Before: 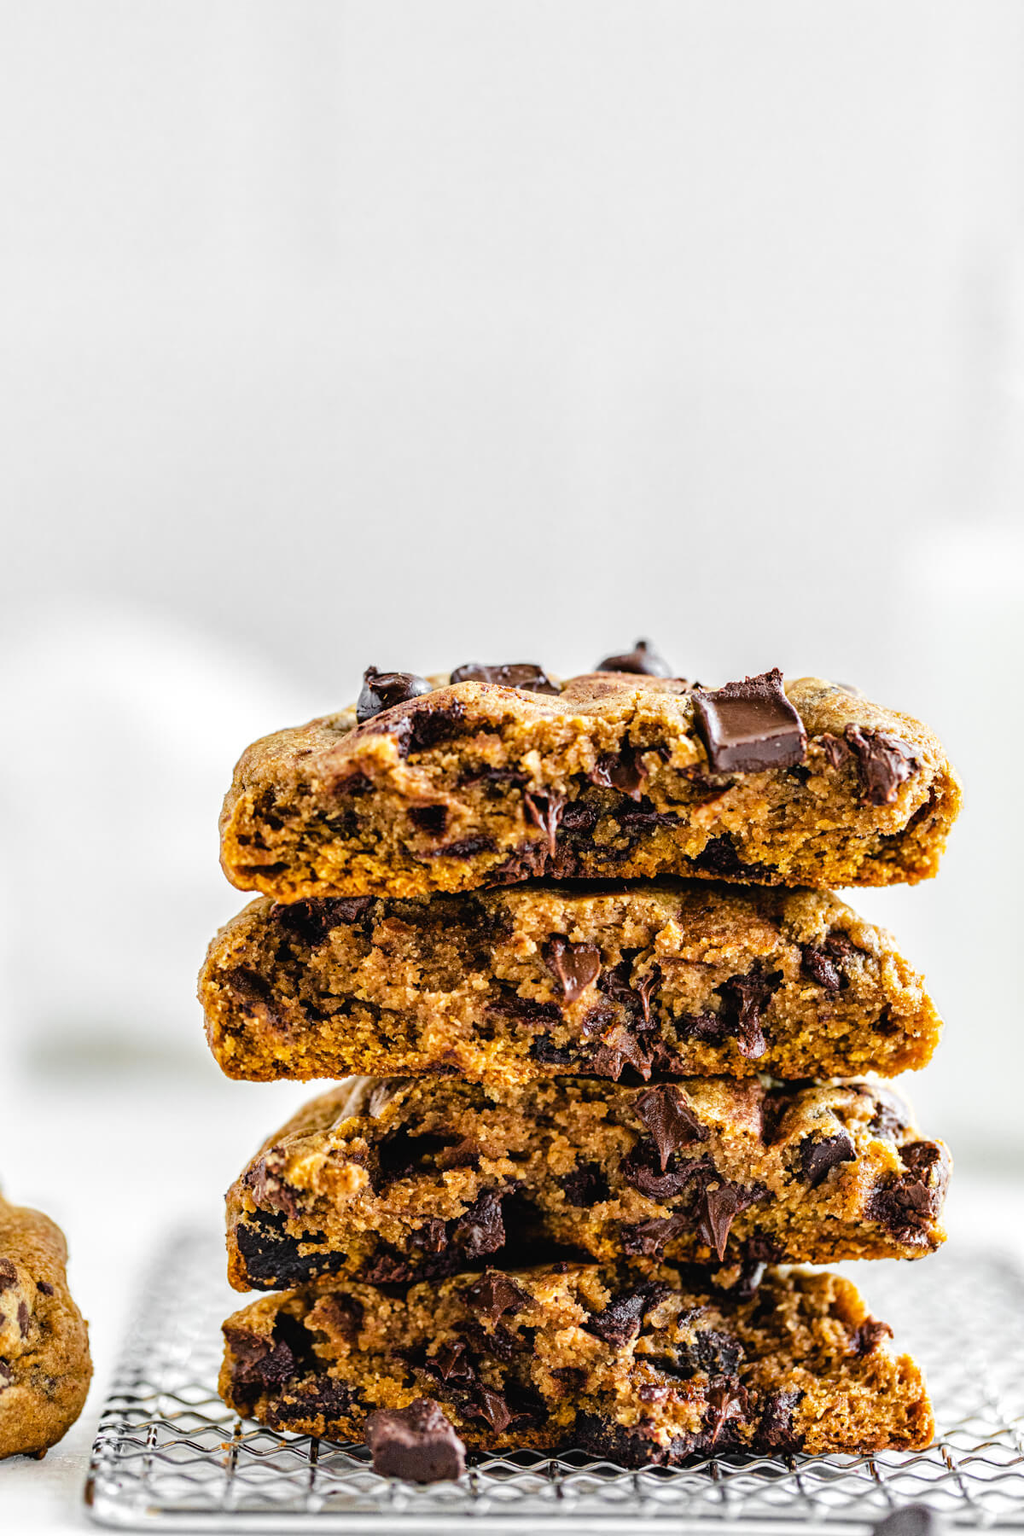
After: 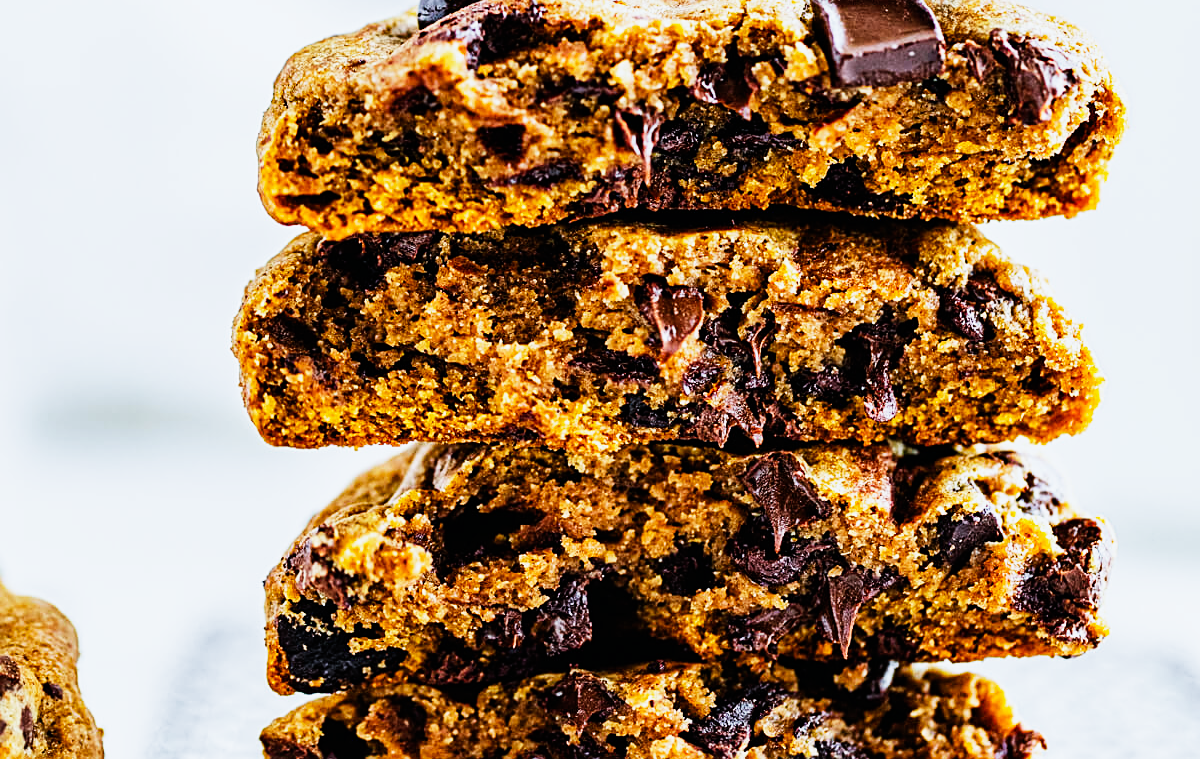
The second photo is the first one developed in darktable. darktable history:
sigmoid: contrast 1.93, skew 0.29, preserve hue 0%
color calibration: x 0.37, y 0.382, temperature 4313.32 K
color balance rgb: global vibrance 6.81%, saturation formula JzAzBz (2021)
crop: top 45.551%, bottom 12.262%
sharpen: on, module defaults
